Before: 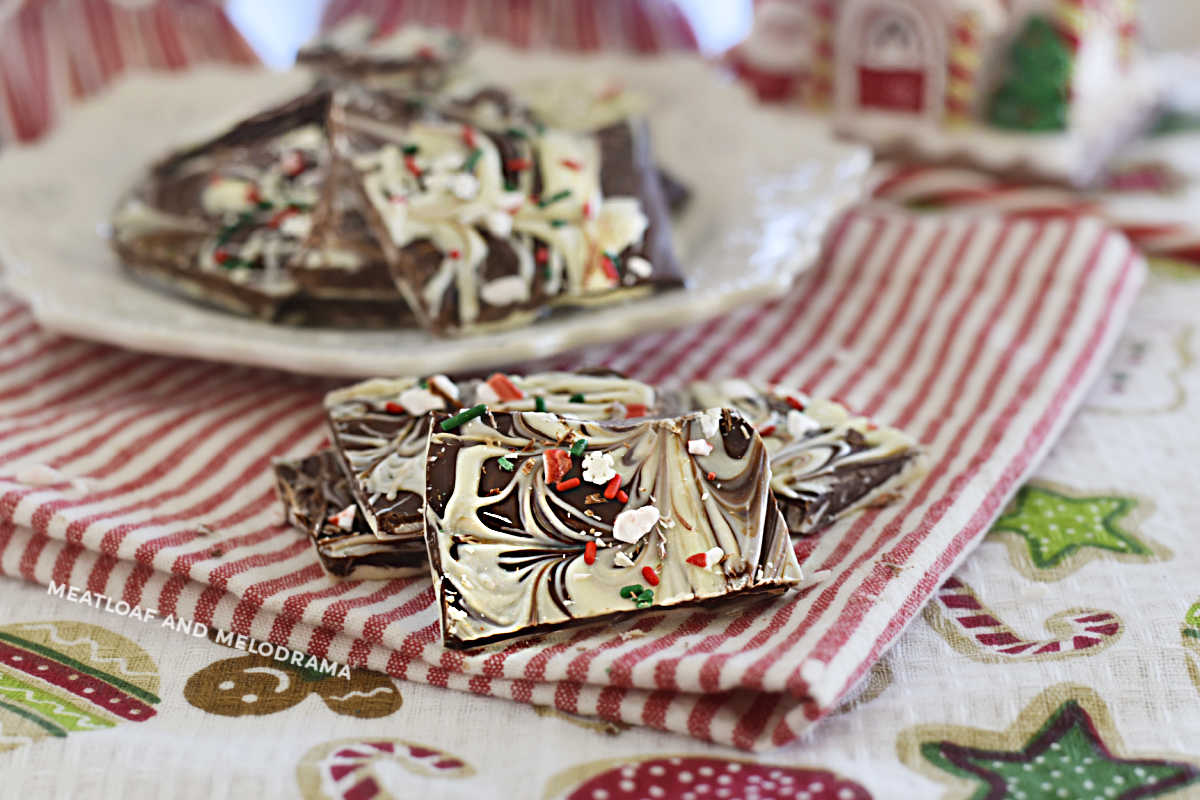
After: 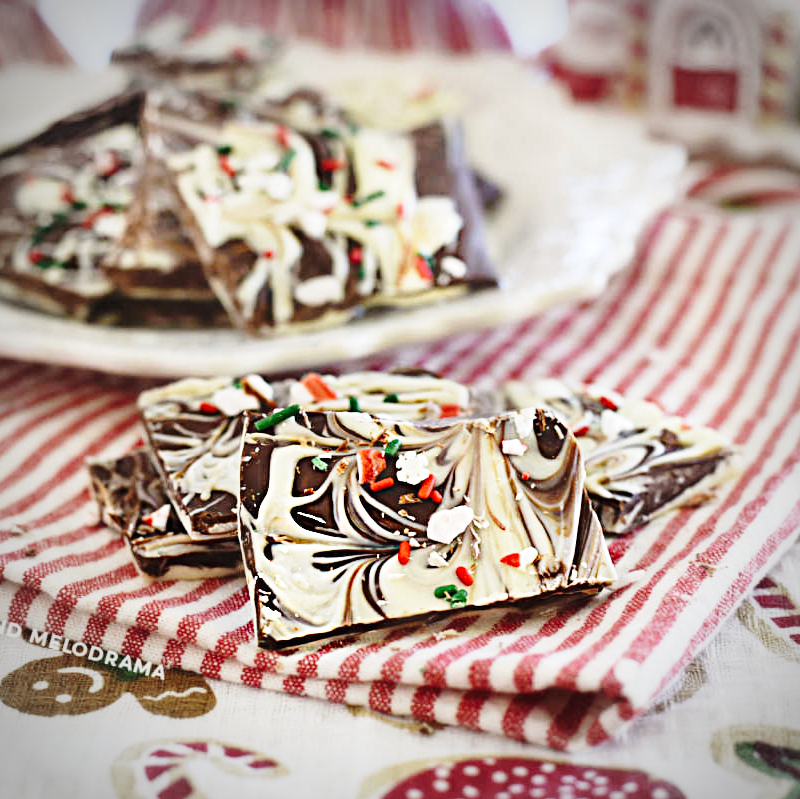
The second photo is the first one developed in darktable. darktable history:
vignetting: automatic ratio true
crop and rotate: left 15.546%, right 17.787%
base curve: curves: ch0 [(0, 0) (0.028, 0.03) (0.121, 0.232) (0.46, 0.748) (0.859, 0.968) (1, 1)], preserve colors none
